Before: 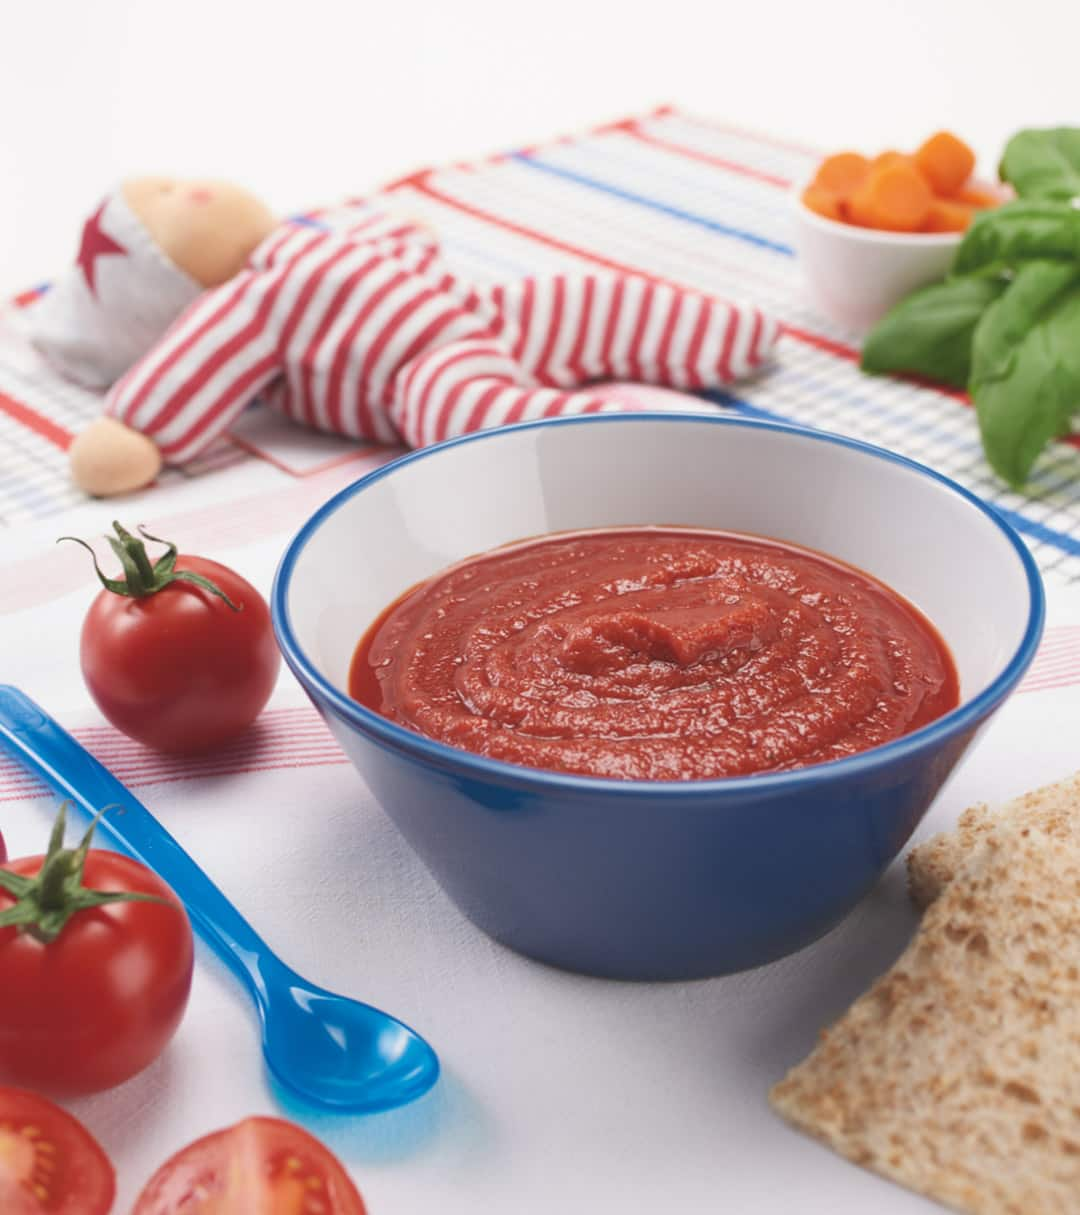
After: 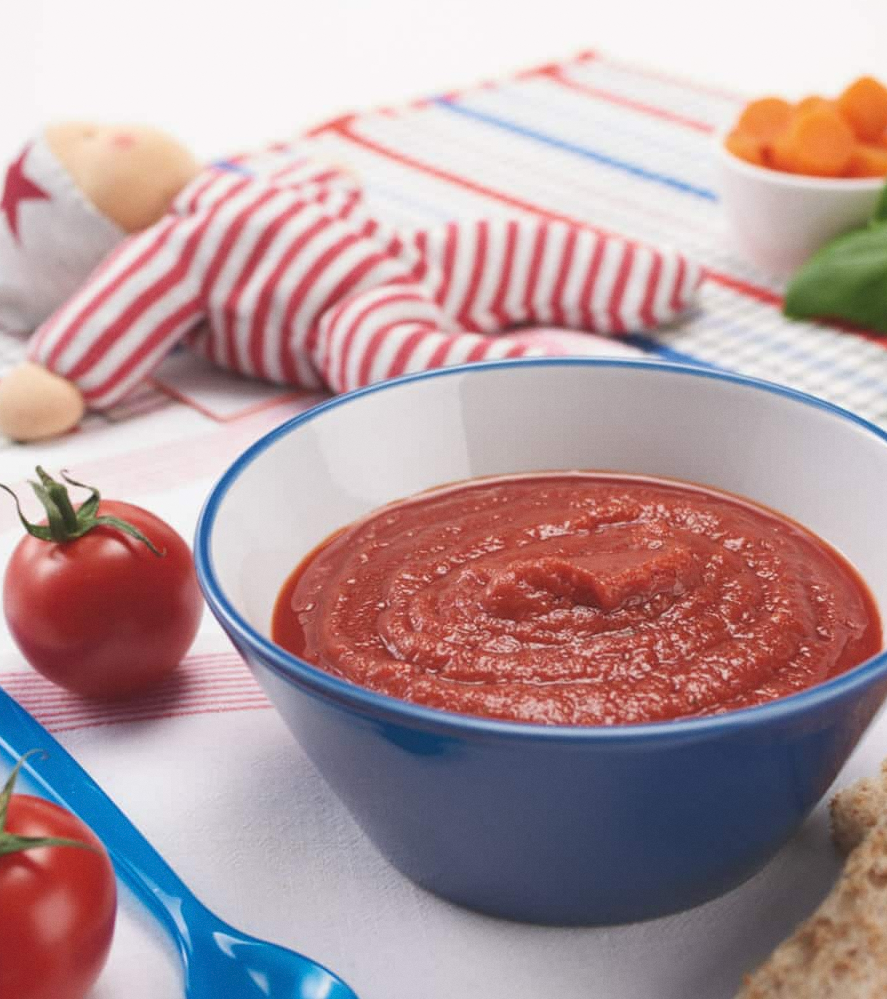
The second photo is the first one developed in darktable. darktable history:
grain: coarseness 0.09 ISO, strength 10%
crop and rotate: left 7.196%, top 4.574%, right 10.605%, bottom 13.178%
